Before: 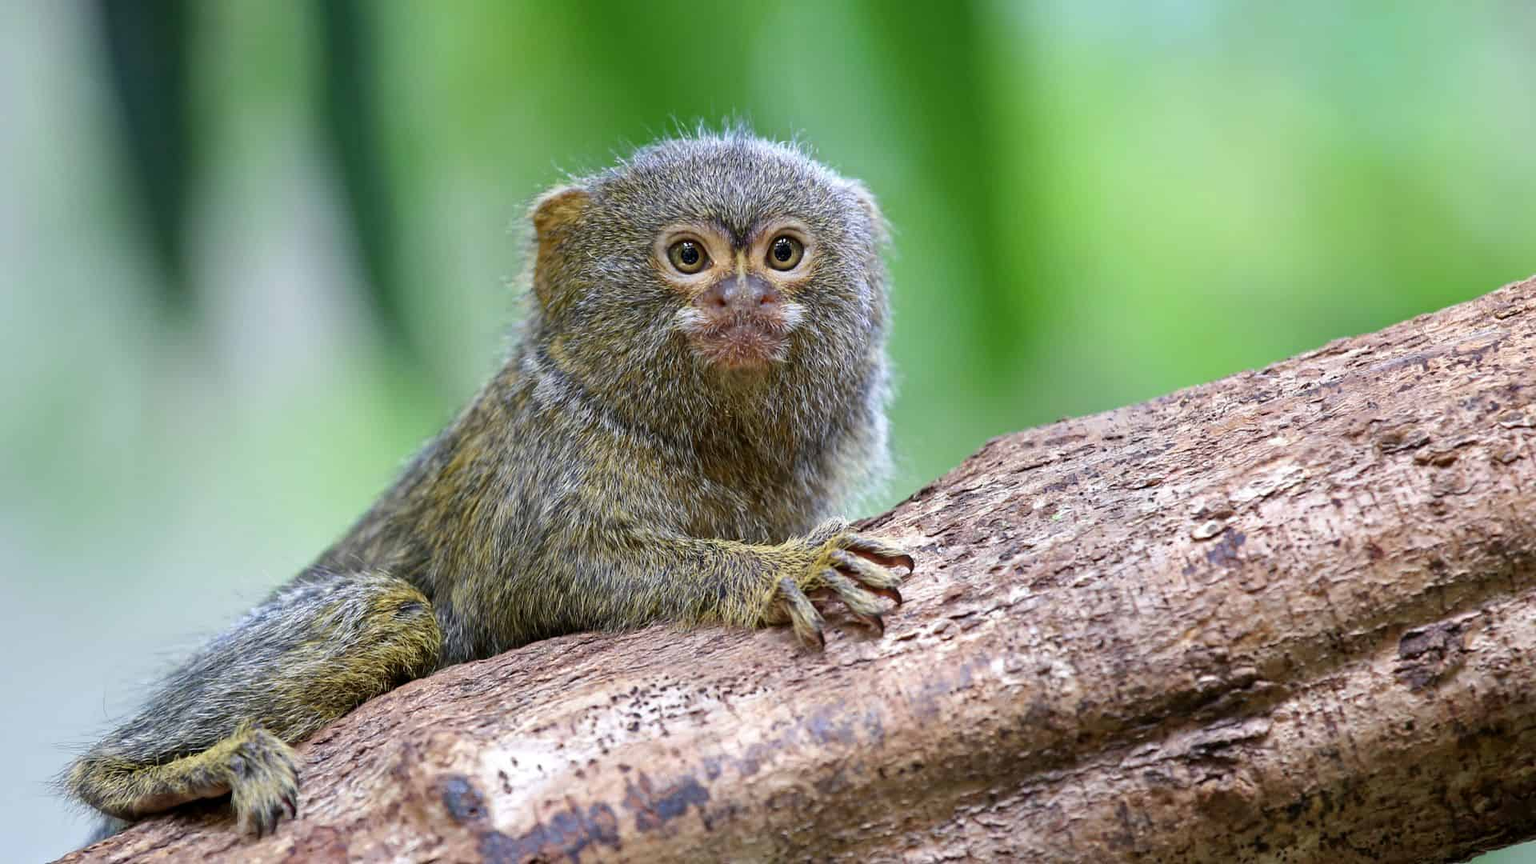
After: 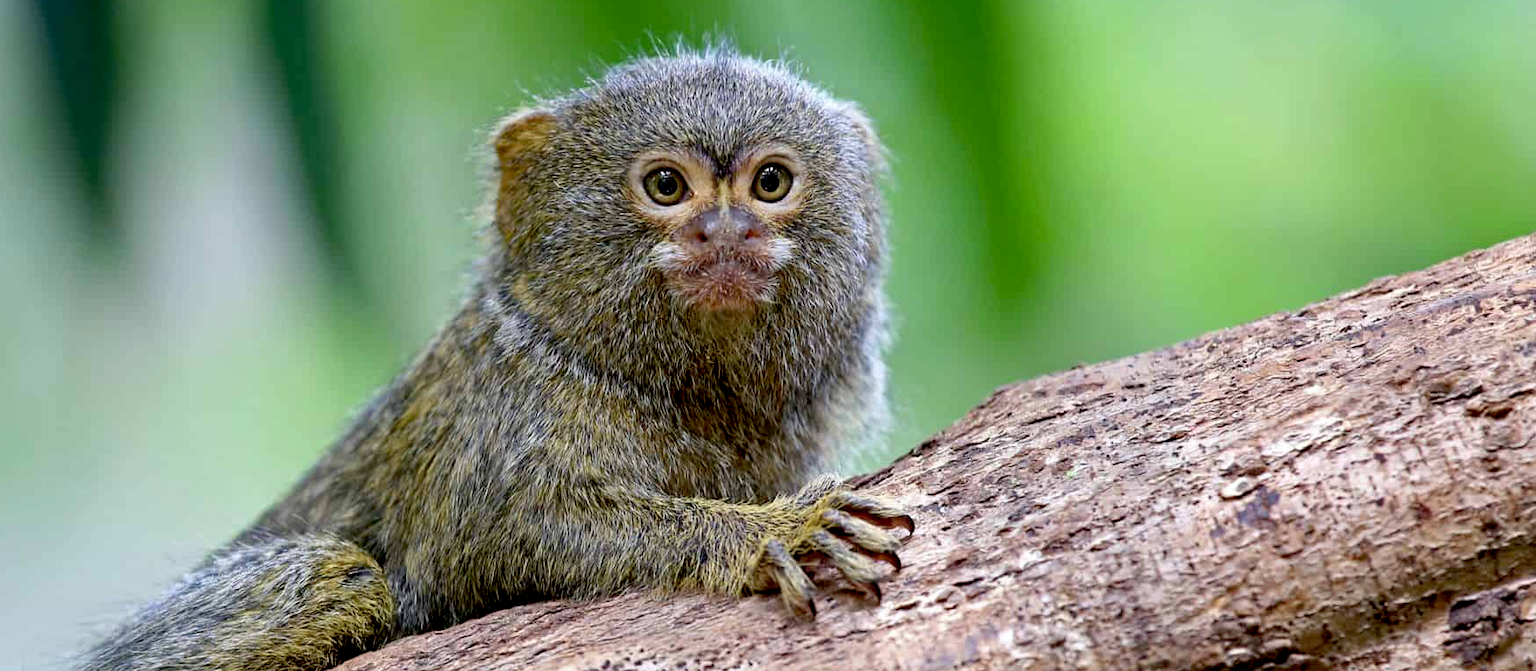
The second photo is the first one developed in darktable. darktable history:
crop: left 5.502%, top 10.125%, right 3.671%, bottom 19.3%
exposure: black level correction 0.018, exposure -0.005 EV, compensate highlight preservation false
